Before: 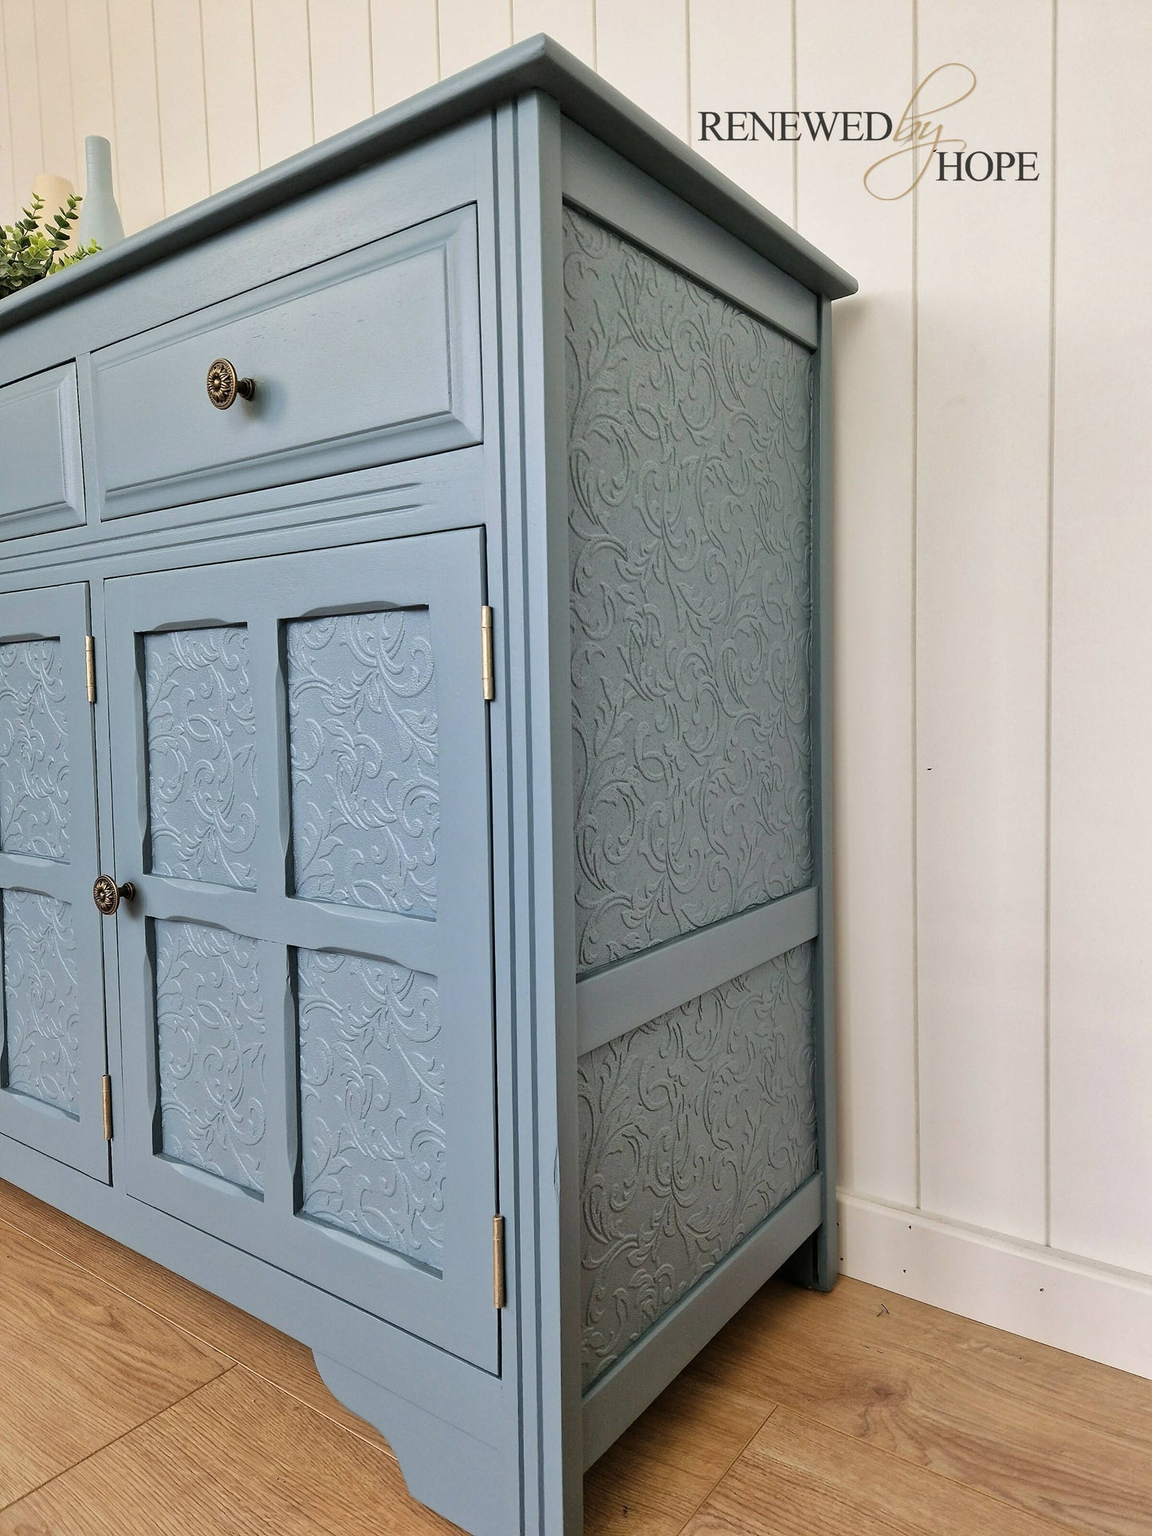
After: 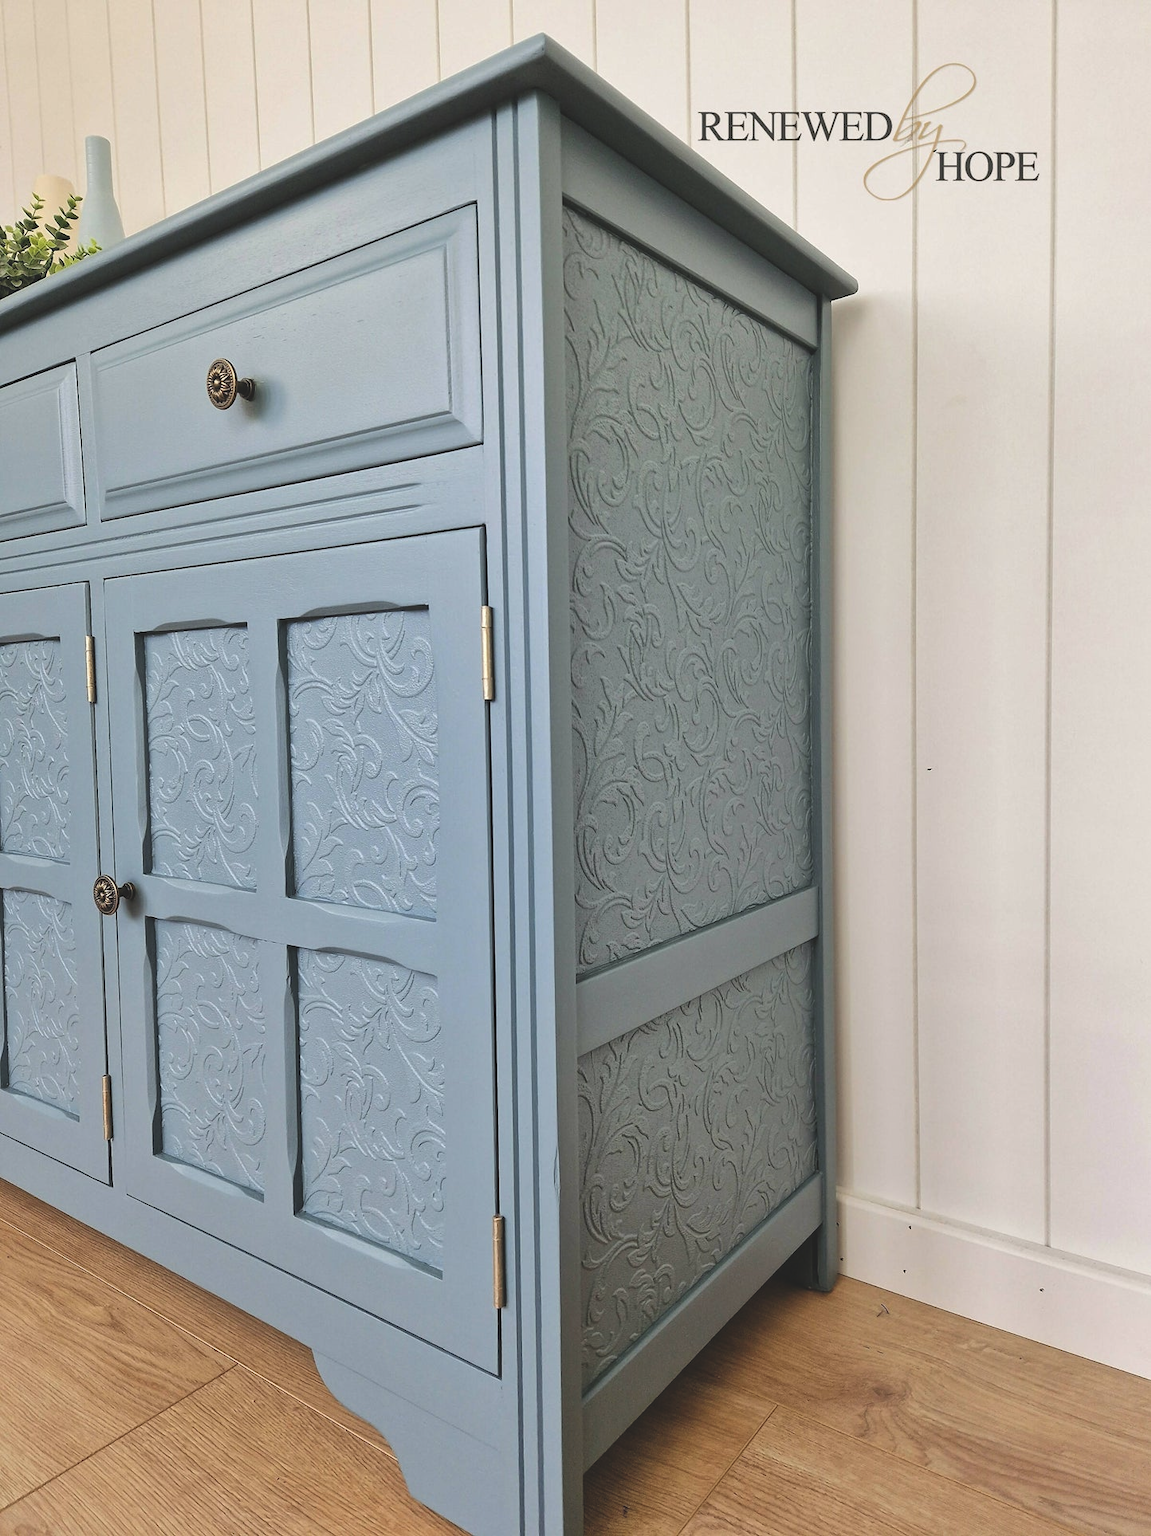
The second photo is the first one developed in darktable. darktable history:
tone equalizer: edges refinement/feathering 500, mask exposure compensation -1.57 EV, preserve details no
exposure: black level correction -0.016, compensate highlight preservation false
